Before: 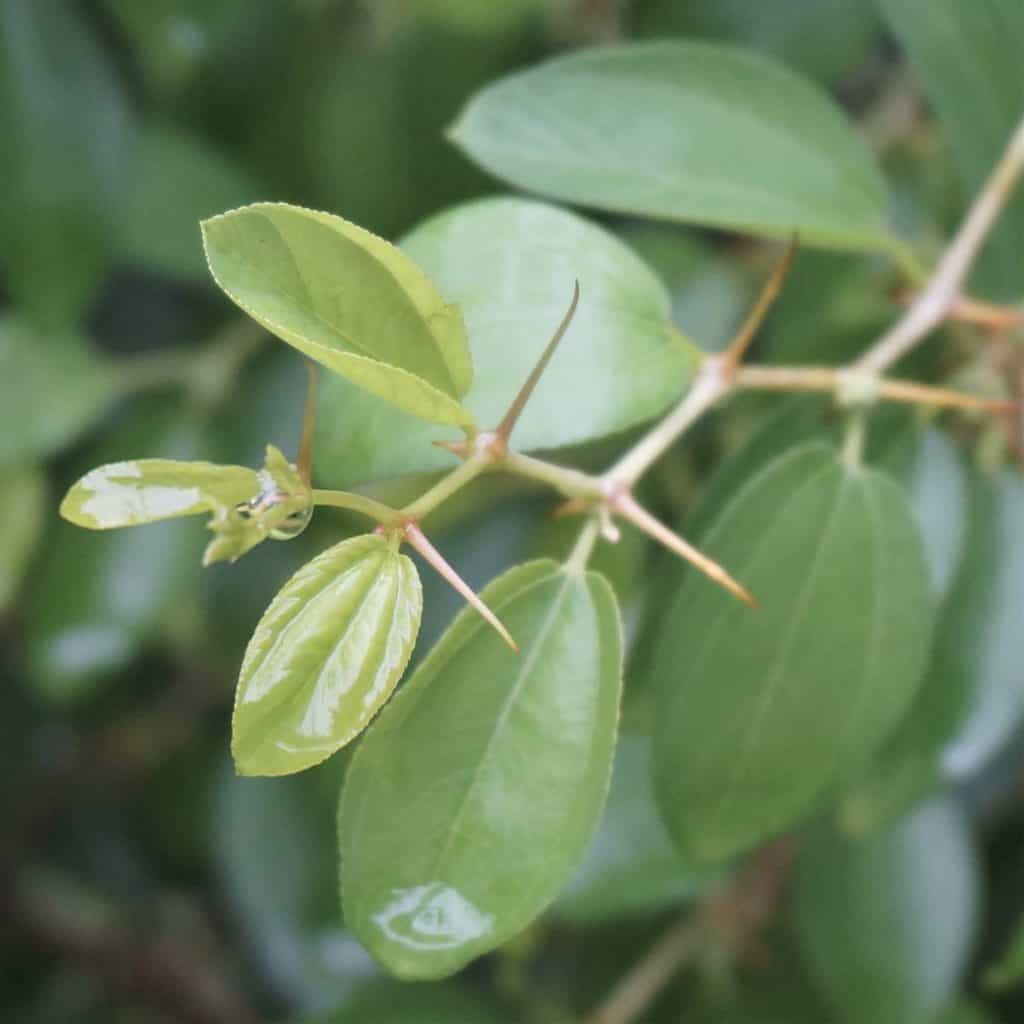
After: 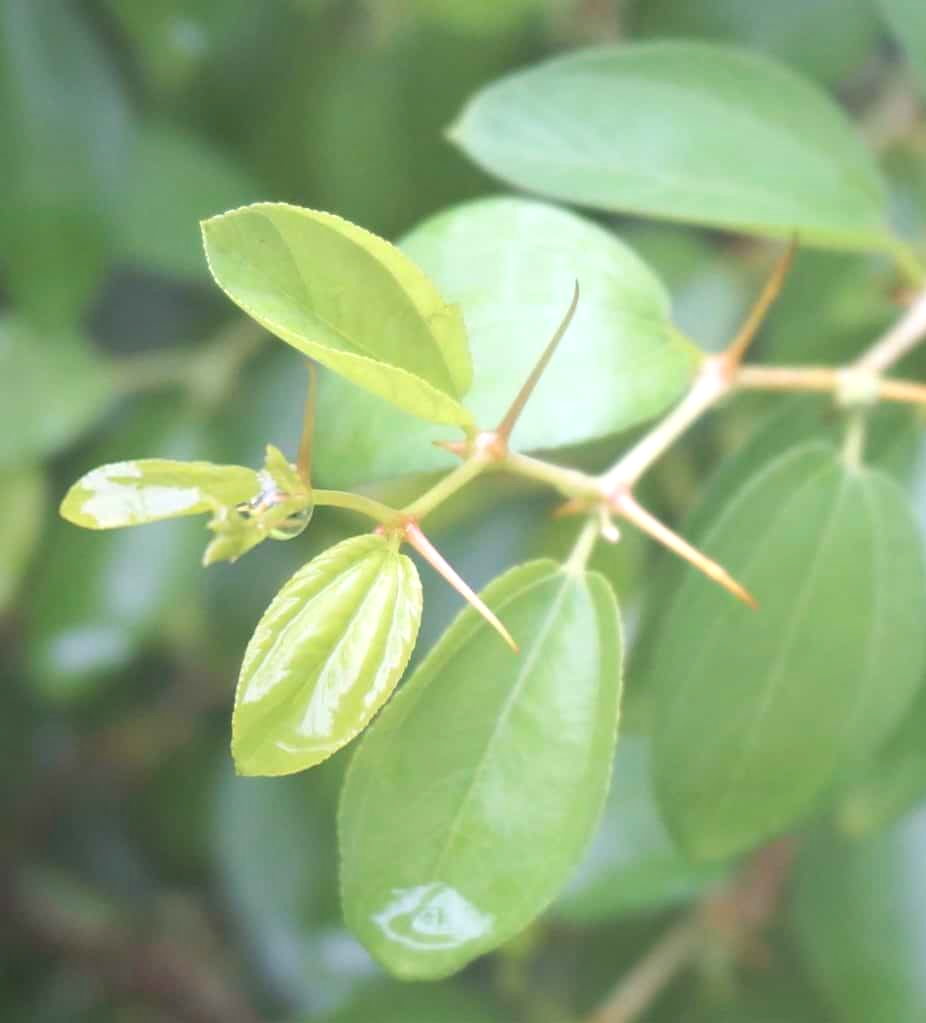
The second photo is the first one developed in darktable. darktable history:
crop: right 9.496%, bottom 0.034%
local contrast: detail 69%
exposure: black level correction 0, exposure 0.898 EV, compensate highlight preservation false
